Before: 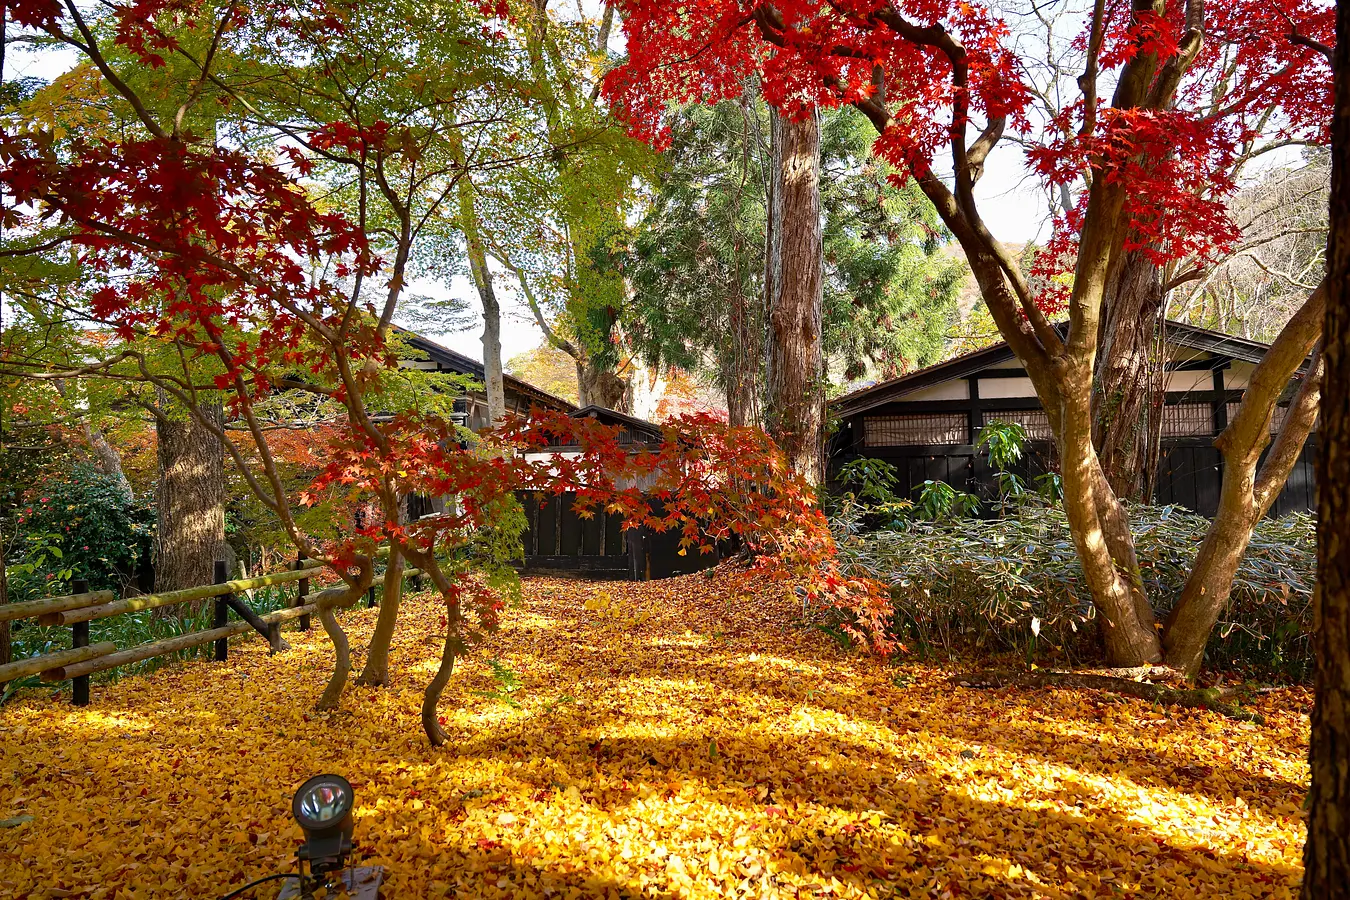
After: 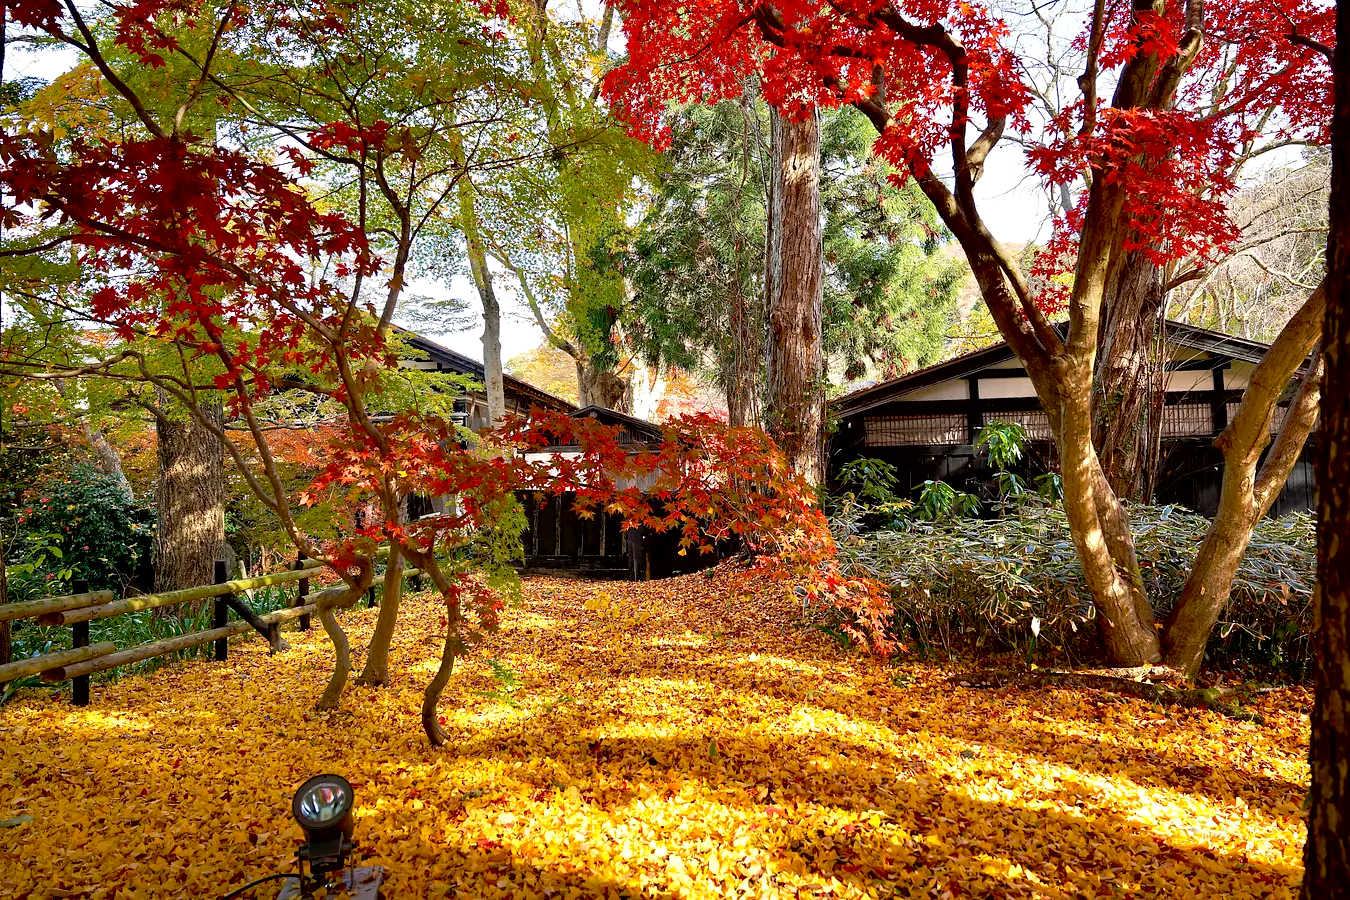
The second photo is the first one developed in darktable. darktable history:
contrast brightness saturation: contrast 0.048, brightness 0.064, saturation 0.008
exposure: black level correction 0.009, exposure 0.114 EV, compensate highlight preservation false
